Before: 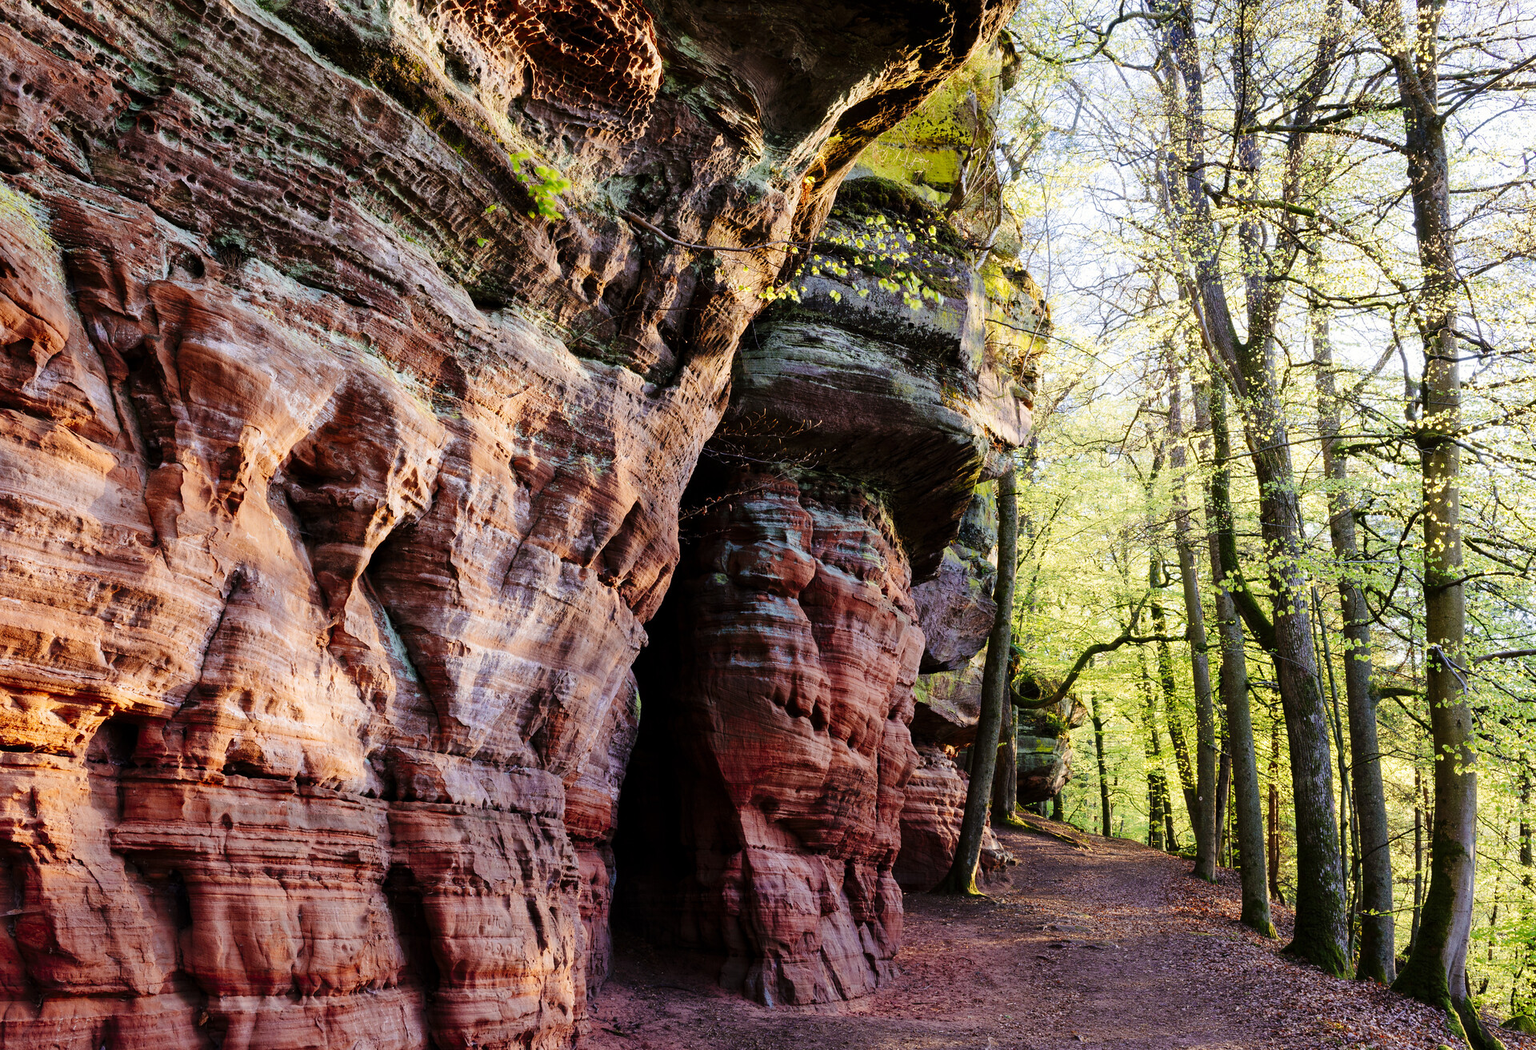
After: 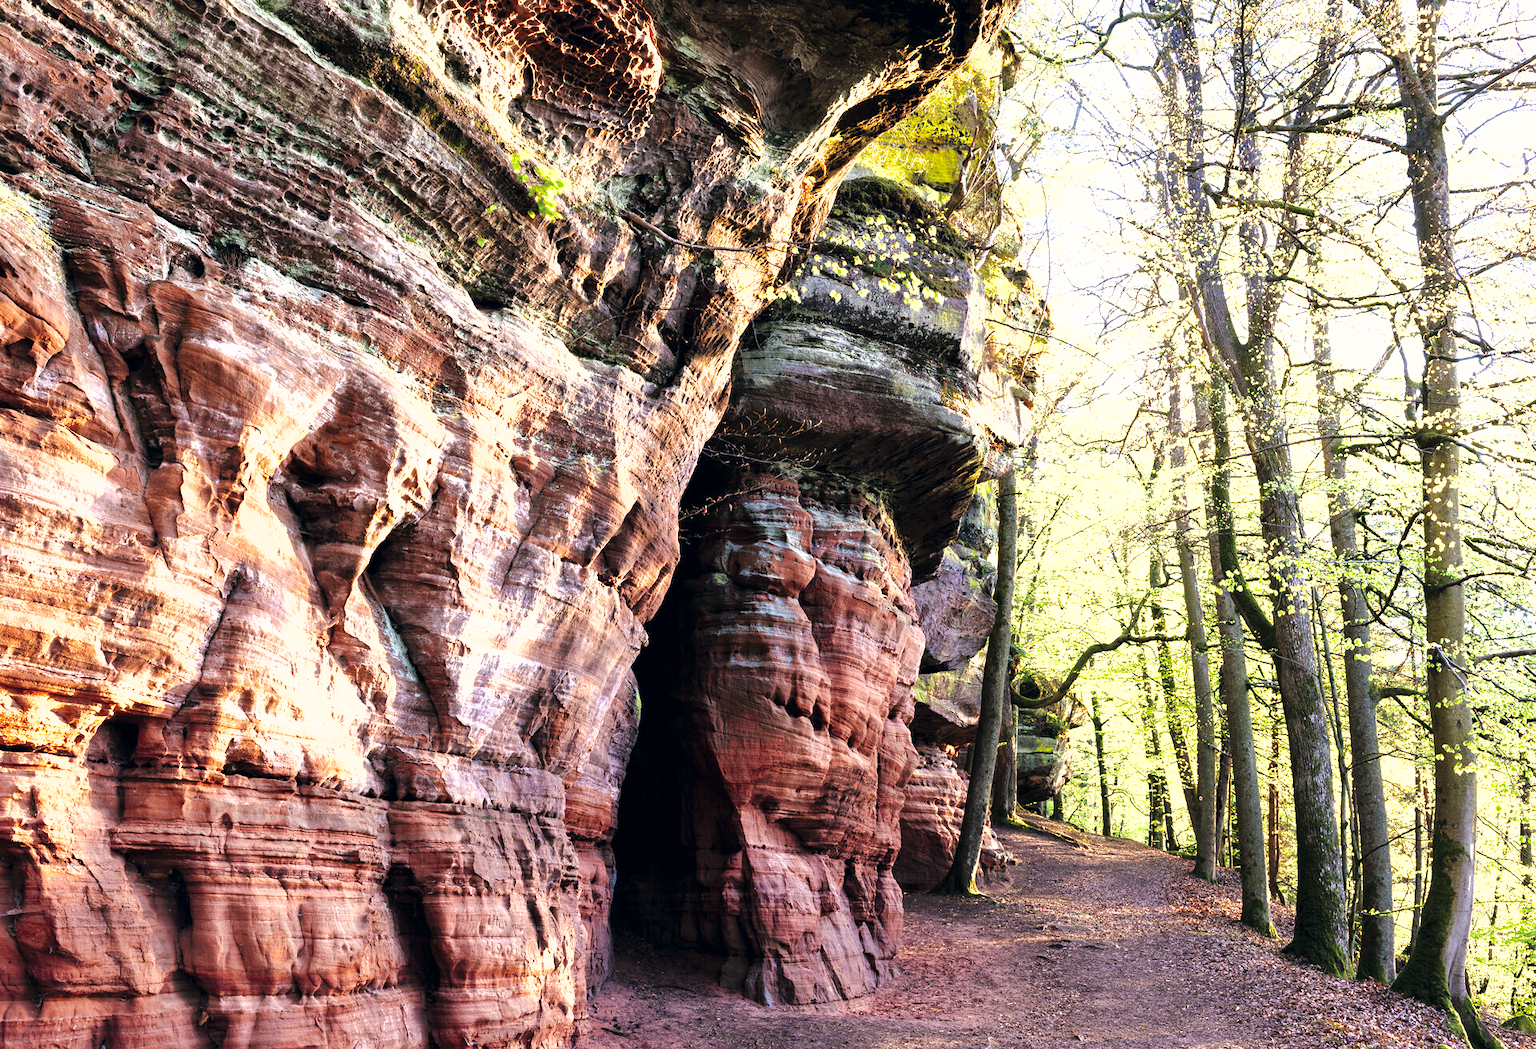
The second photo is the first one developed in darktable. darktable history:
exposure: exposure 0.733 EV, compensate exposure bias true, compensate highlight preservation false
color correction: highlights a* 2.83, highlights b* 5, shadows a* -2.28, shadows b* -4.85, saturation 0.8
shadows and highlights: on, module defaults
tone equalizer: -8 EV -0.398 EV, -7 EV -0.395 EV, -6 EV -0.321 EV, -5 EV -0.24 EV, -3 EV 0.209 EV, -2 EV 0.353 EV, -1 EV 0.387 EV, +0 EV 0.412 EV
